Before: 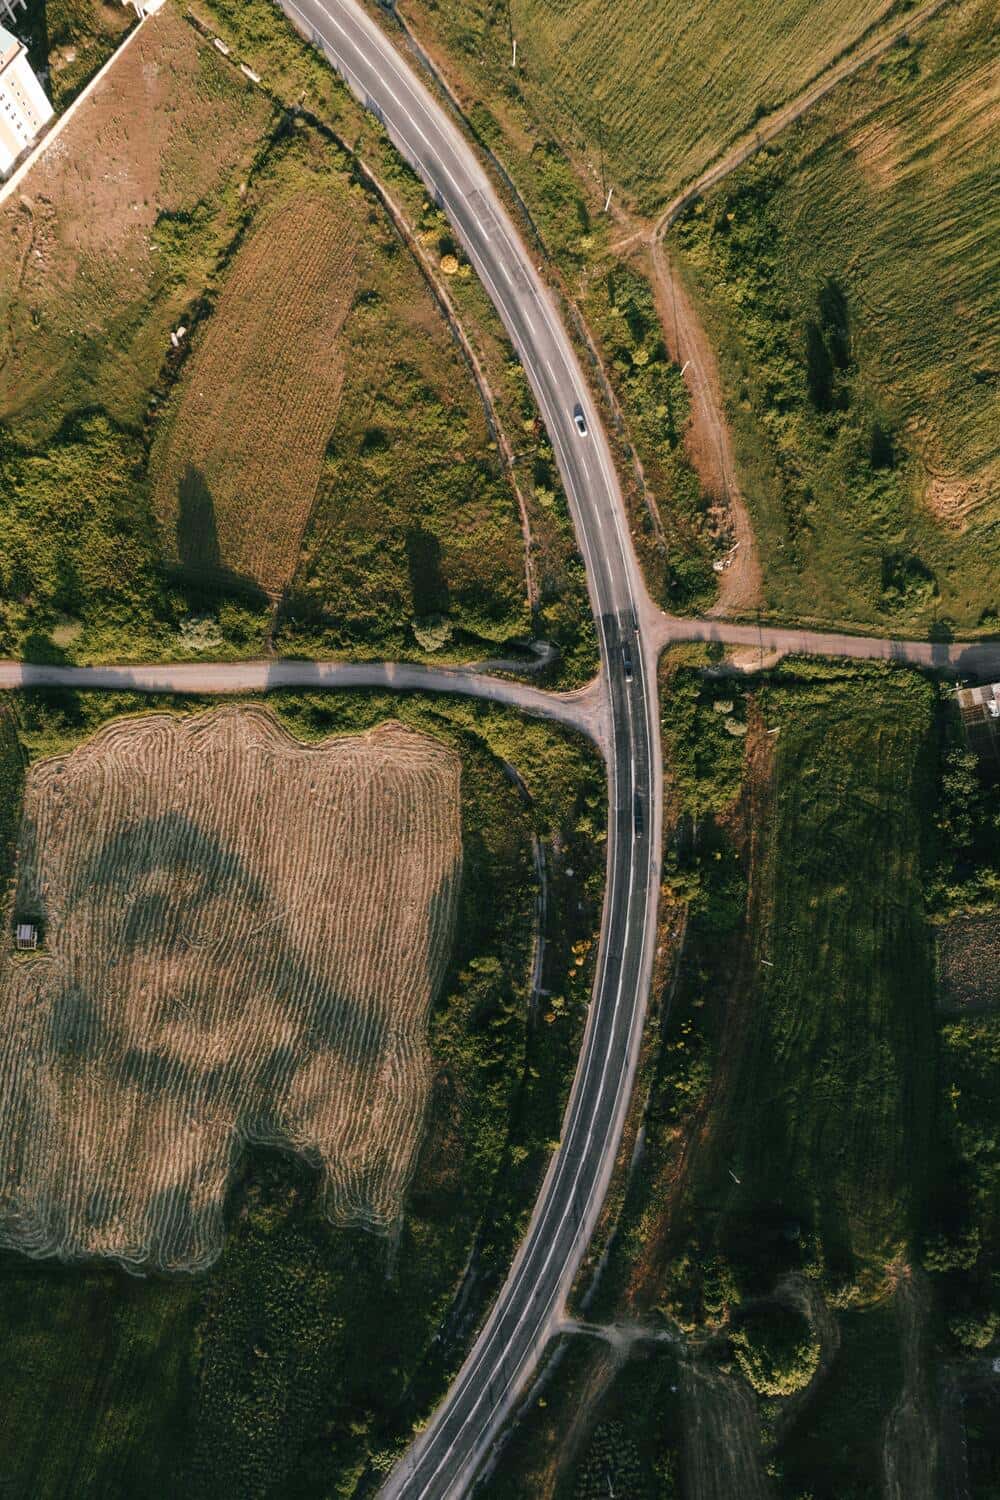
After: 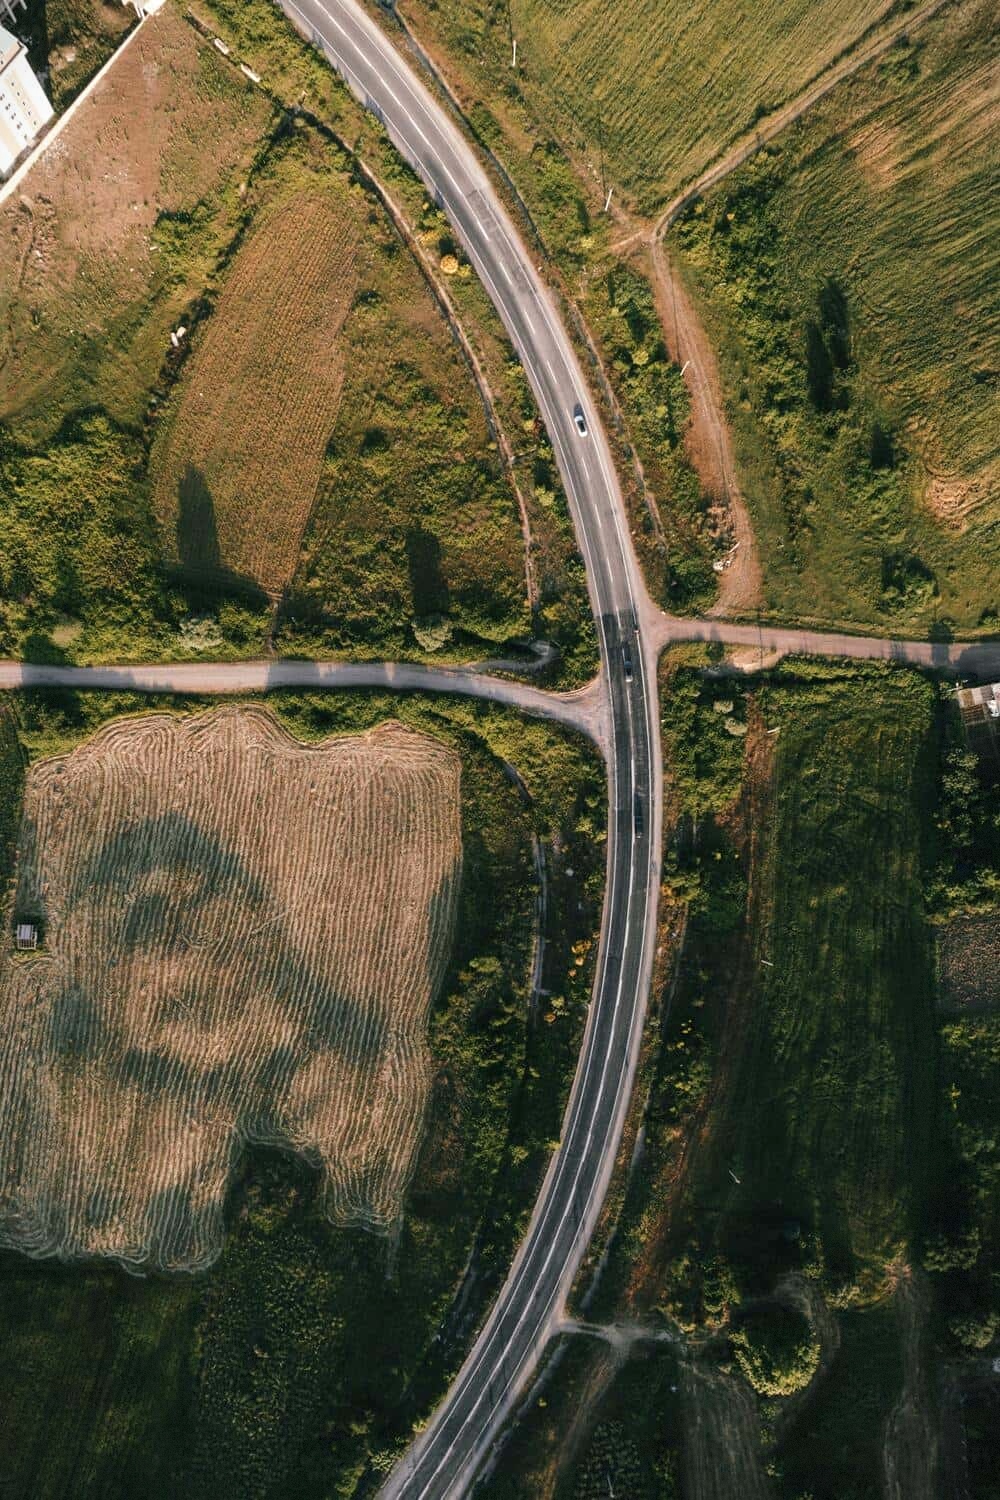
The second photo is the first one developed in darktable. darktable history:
exposure: exposure 0.164 EV, compensate exposure bias true, compensate highlight preservation false
vignetting: fall-off start 96.65%, fall-off radius 101.03%, width/height ratio 0.61, dithering 8-bit output, unbound false
